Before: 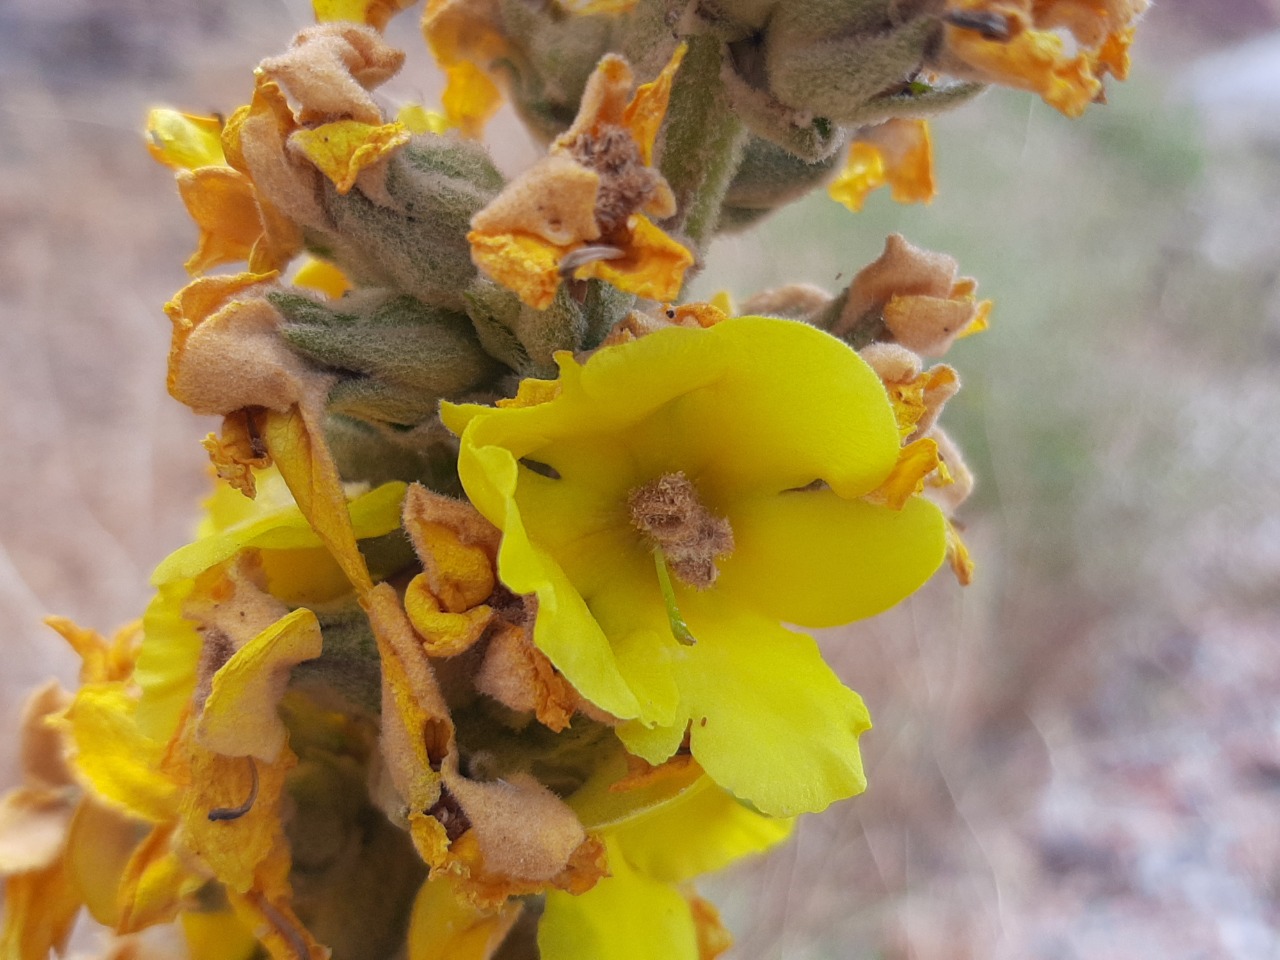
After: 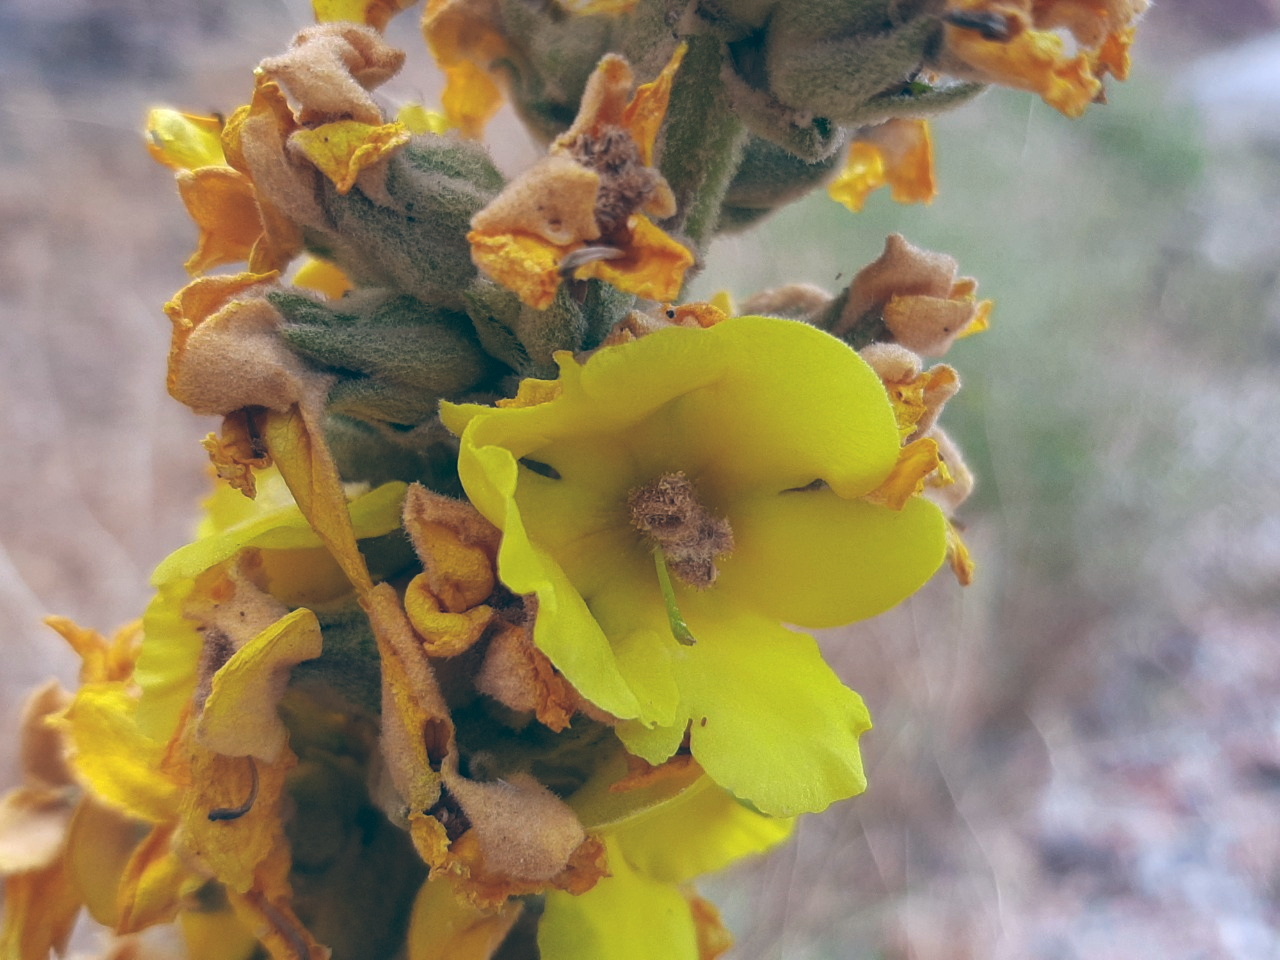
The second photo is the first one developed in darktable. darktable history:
color balance: lift [1.016, 0.983, 1, 1.017], gamma [0.958, 1, 1, 1], gain [0.981, 1.007, 0.993, 1.002], input saturation 118.26%, contrast 13.43%, contrast fulcrum 21.62%, output saturation 82.76%
exposure: exposure -0.177 EV, compensate highlight preservation false
